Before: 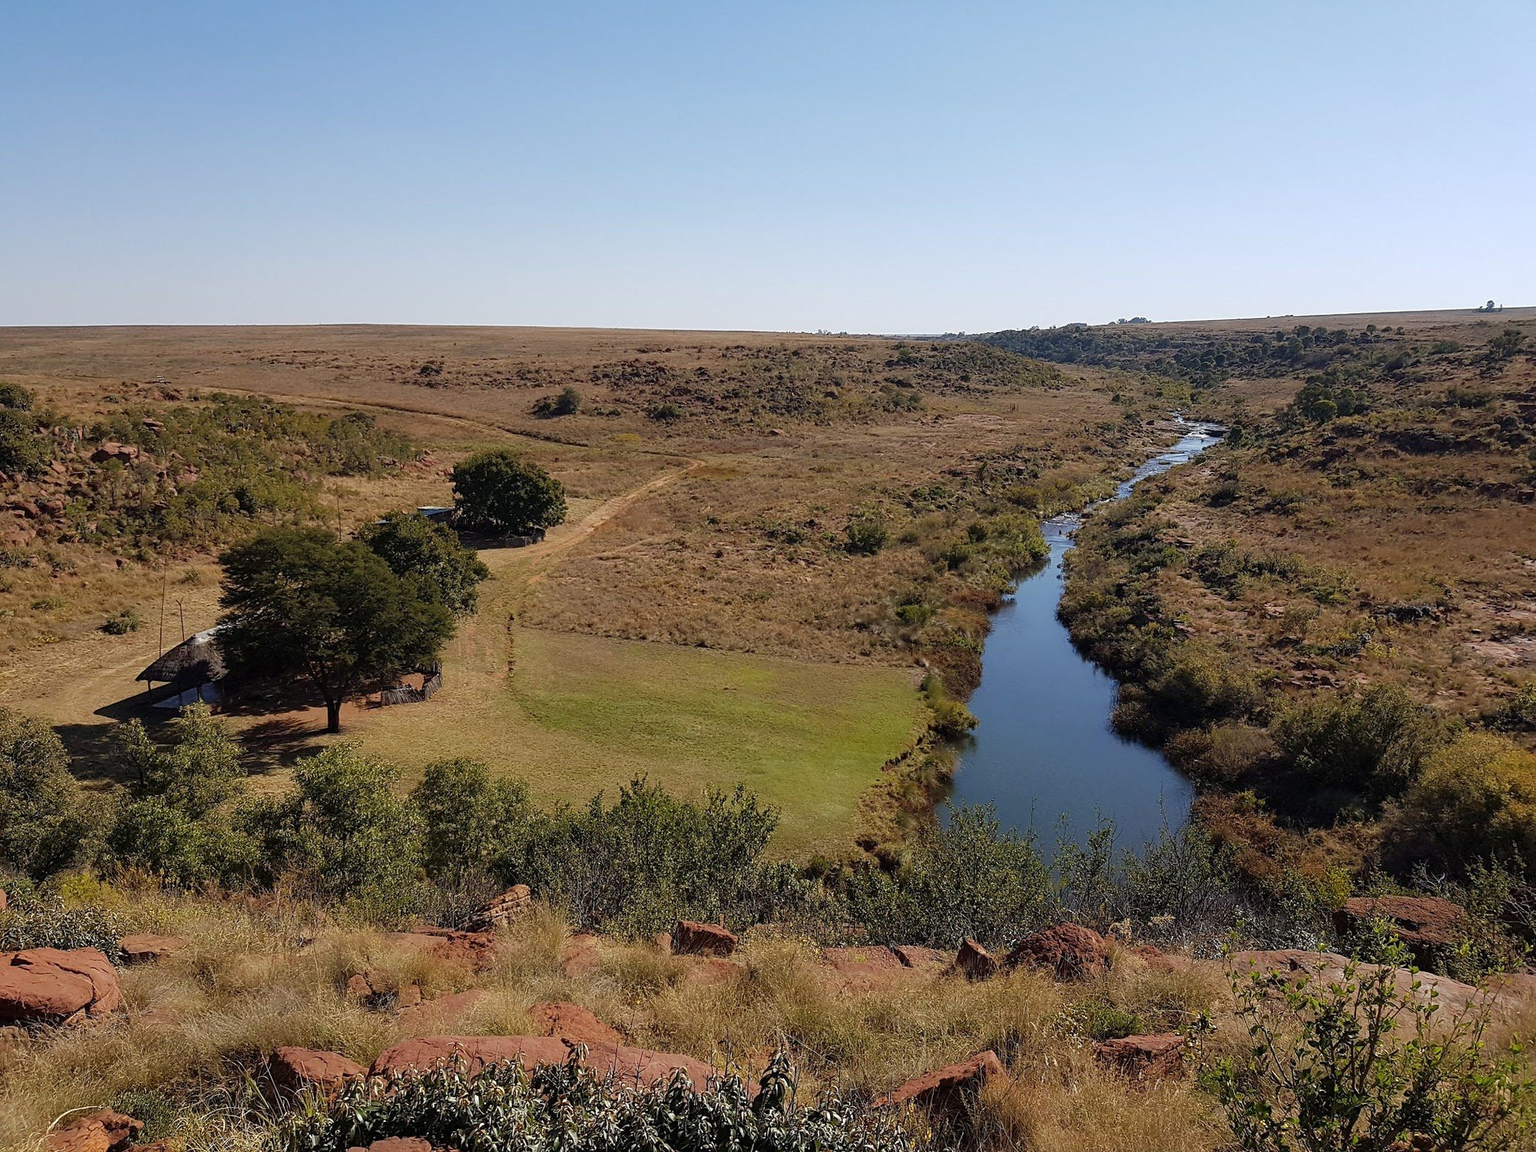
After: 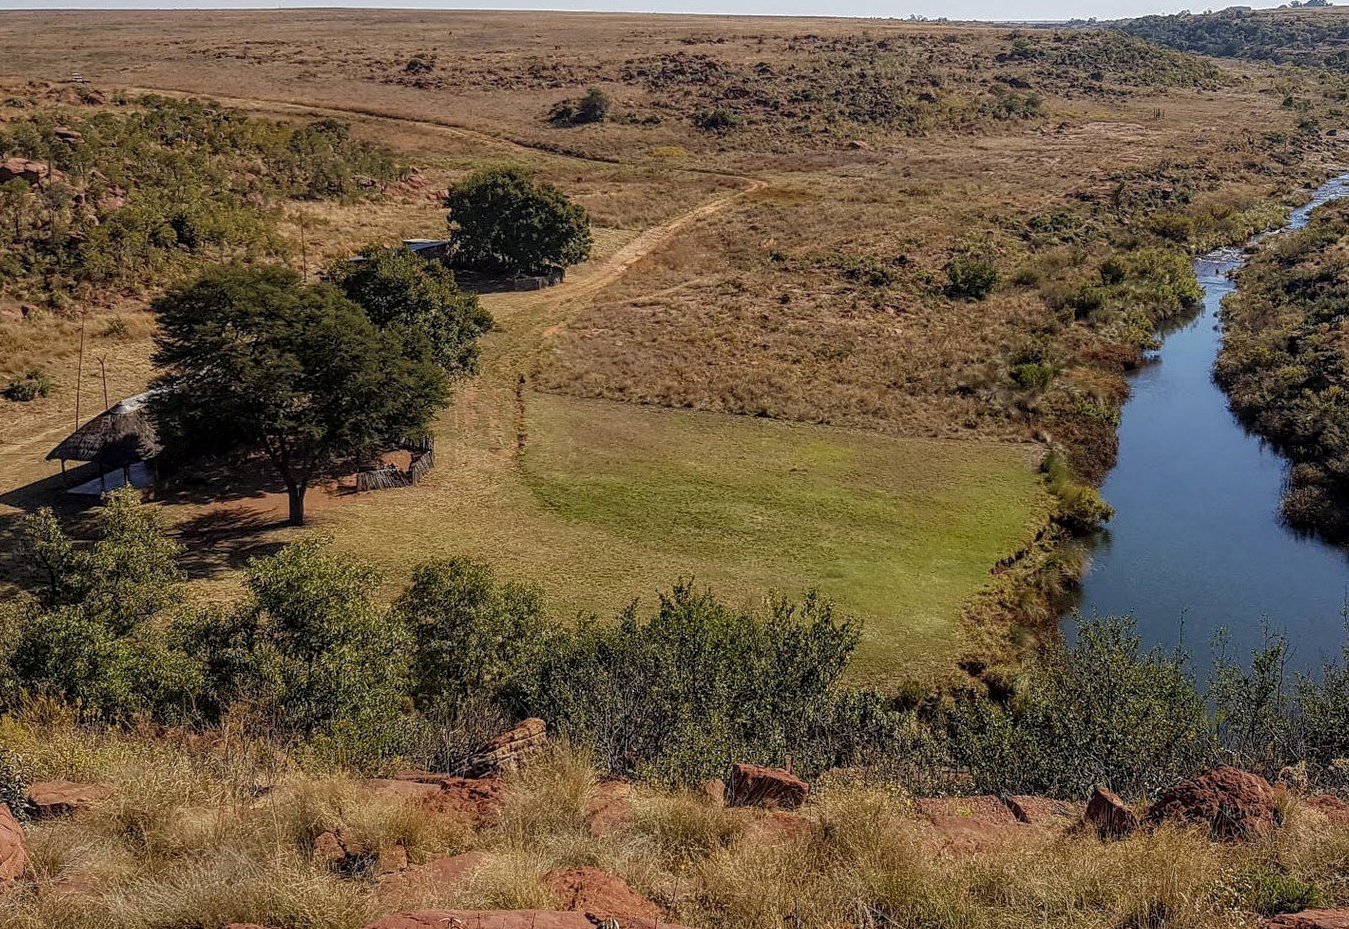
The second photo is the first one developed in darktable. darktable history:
crop: left 6.488%, top 27.668%, right 24.183%, bottom 8.656%
local contrast: highlights 74%, shadows 55%, detail 176%, midtone range 0.207
